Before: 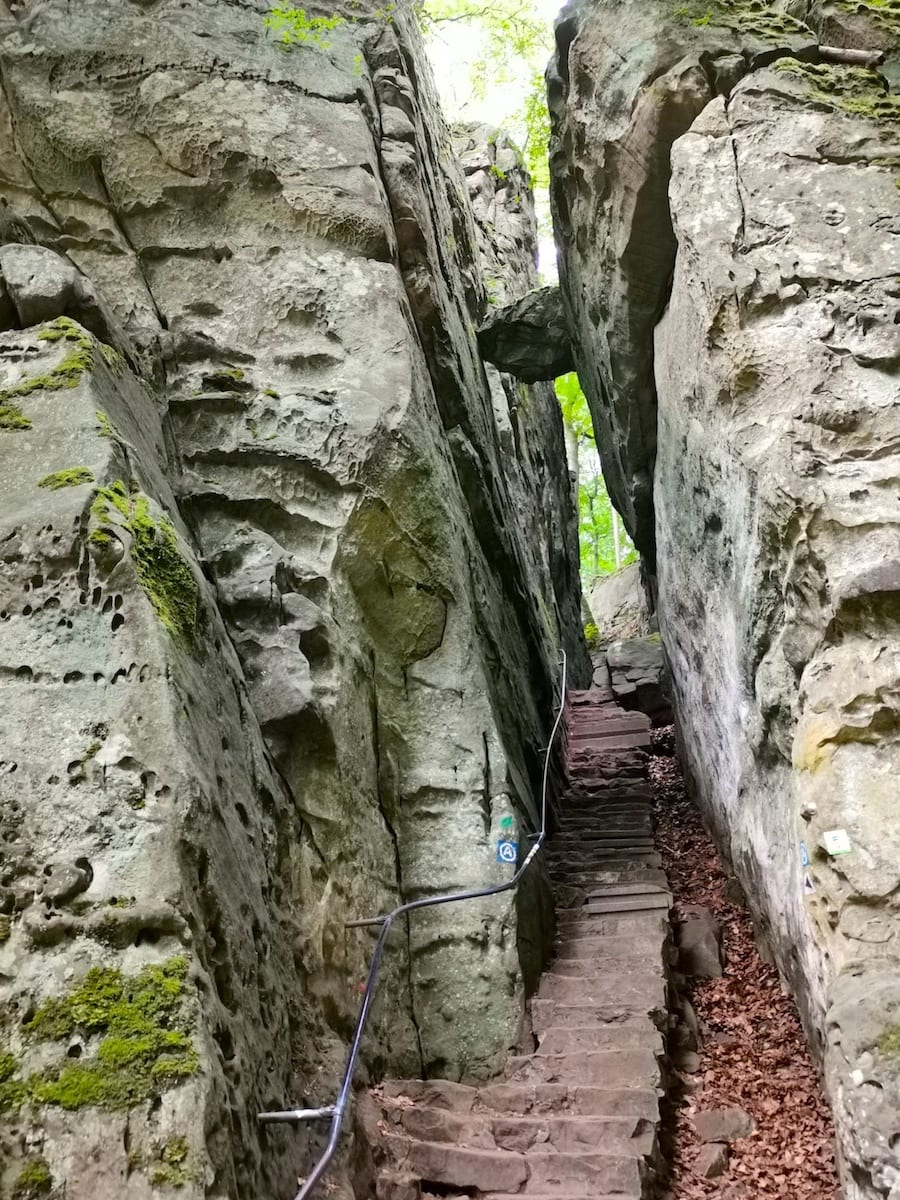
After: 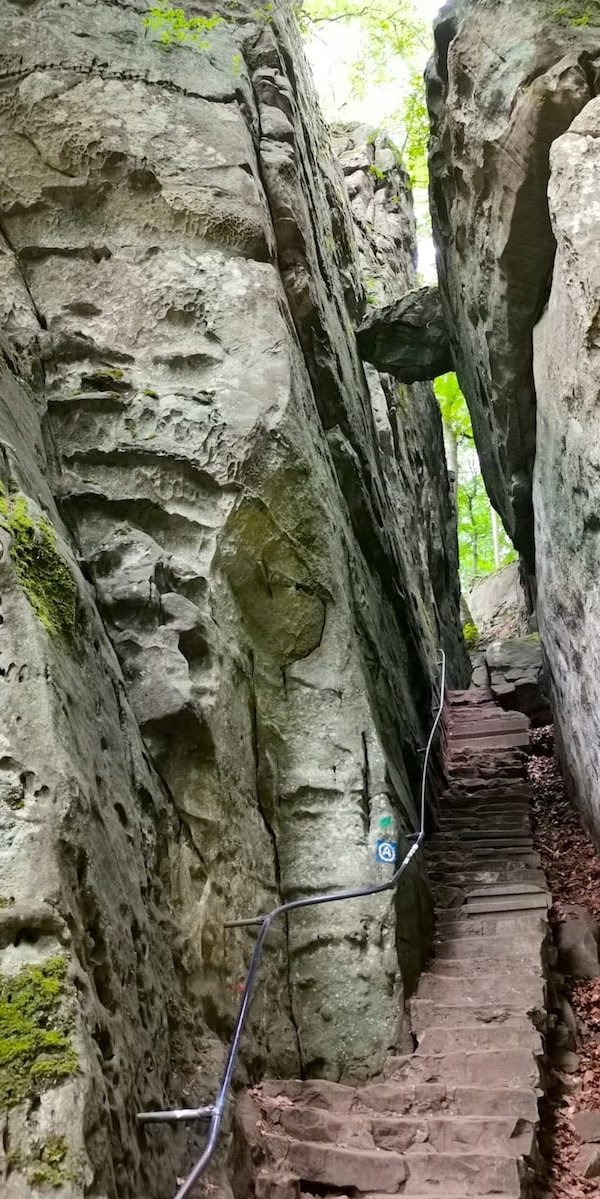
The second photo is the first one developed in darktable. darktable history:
crop and rotate: left 13.537%, right 19.796%
tone equalizer: on, module defaults
